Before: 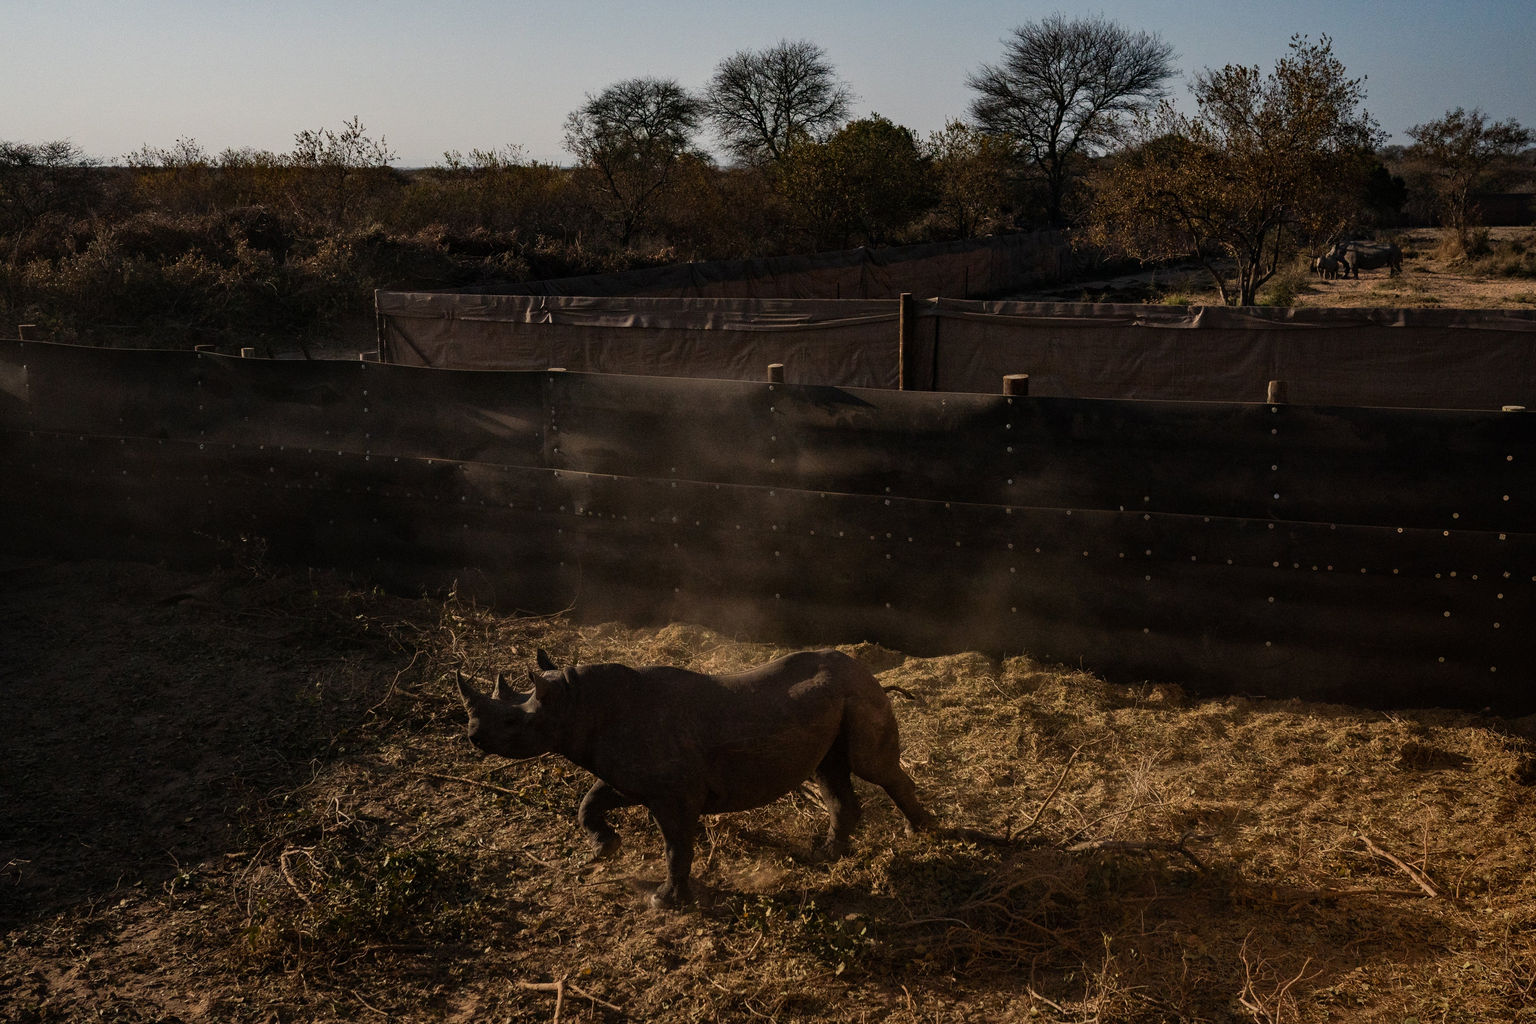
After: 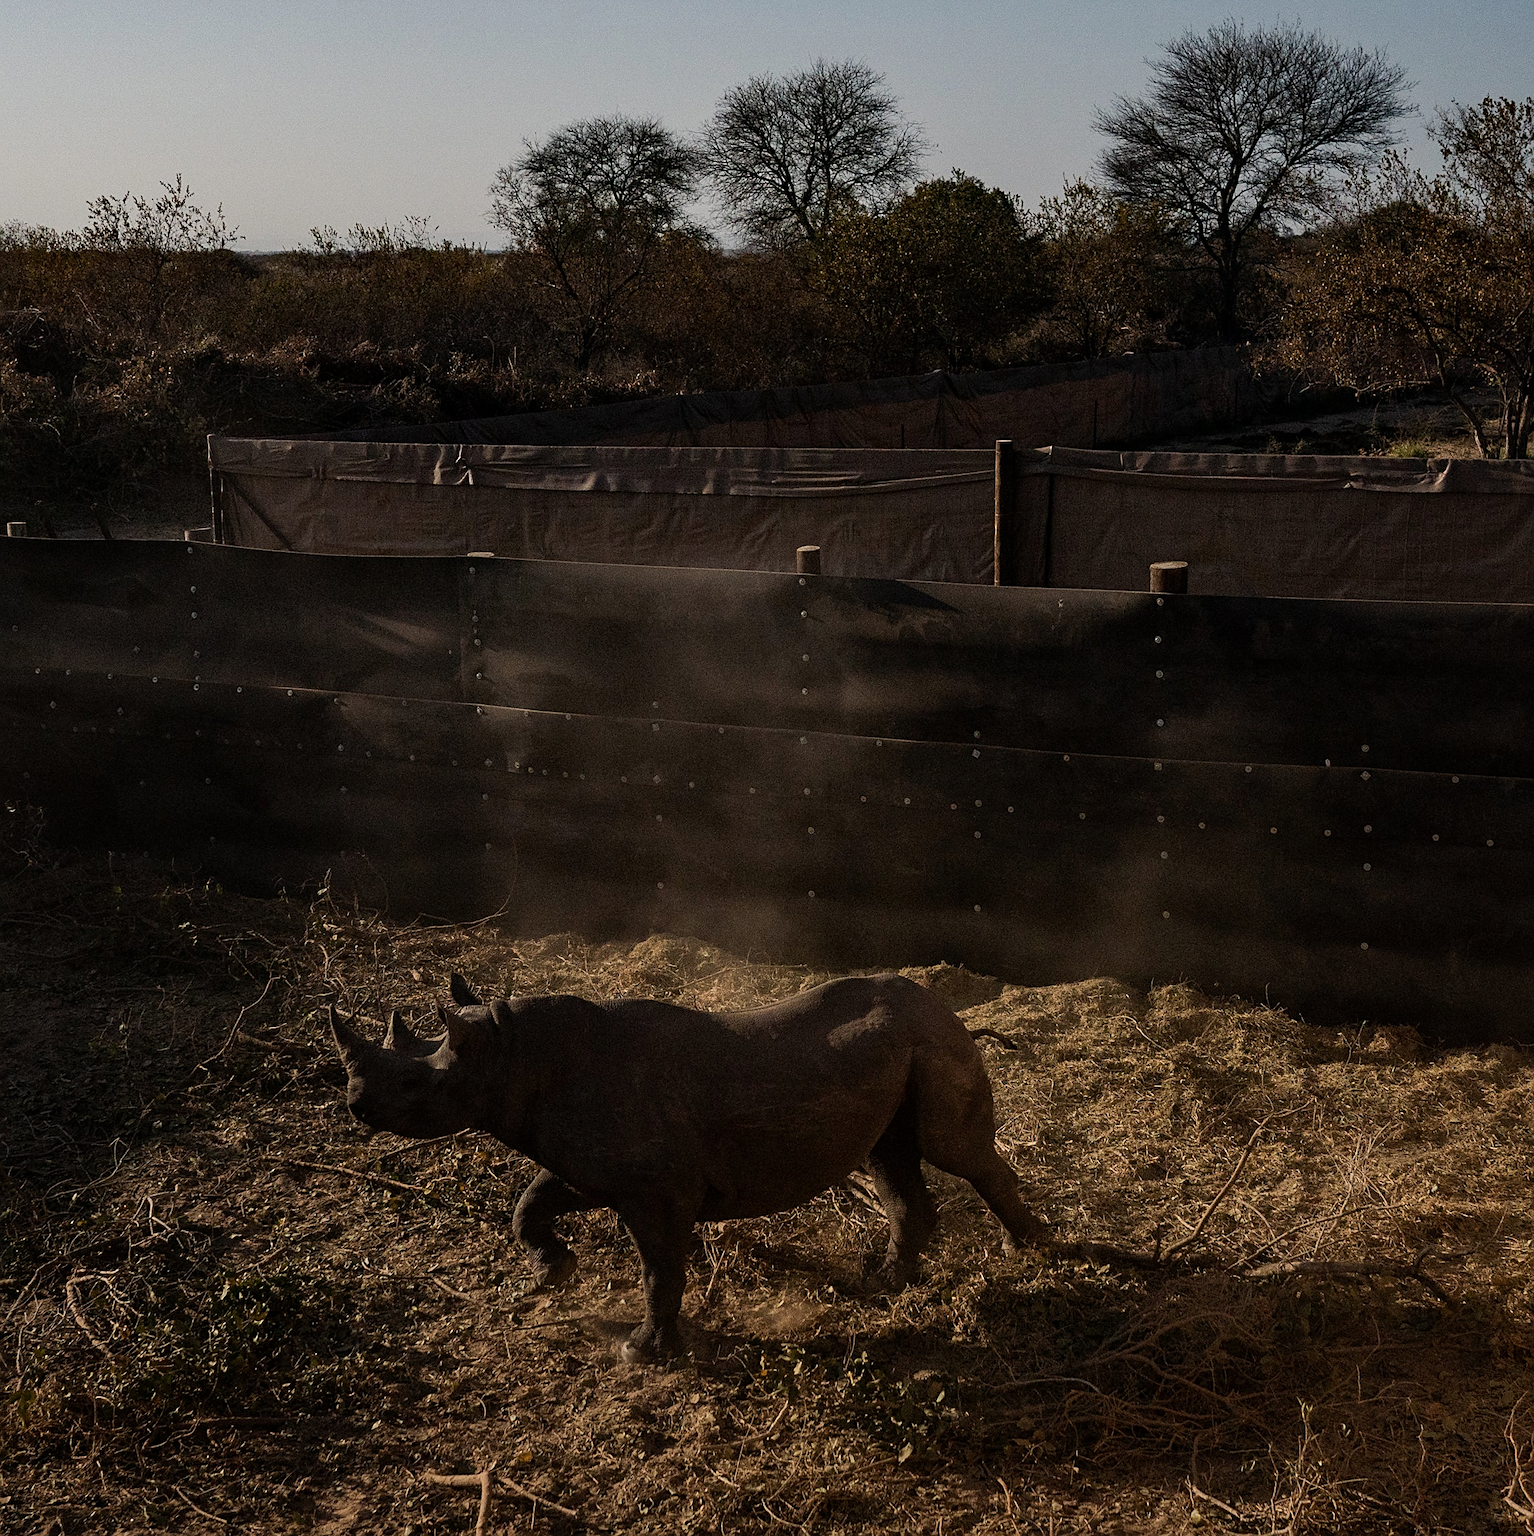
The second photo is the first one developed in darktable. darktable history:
crop and rotate: left 15.43%, right 17.948%
exposure: black level correction 0.001, exposure -0.124 EV, compensate highlight preservation false
sharpen: radius 1.947
contrast brightness saturation: saturation -0.081
tone equalizer: on, module defaults
